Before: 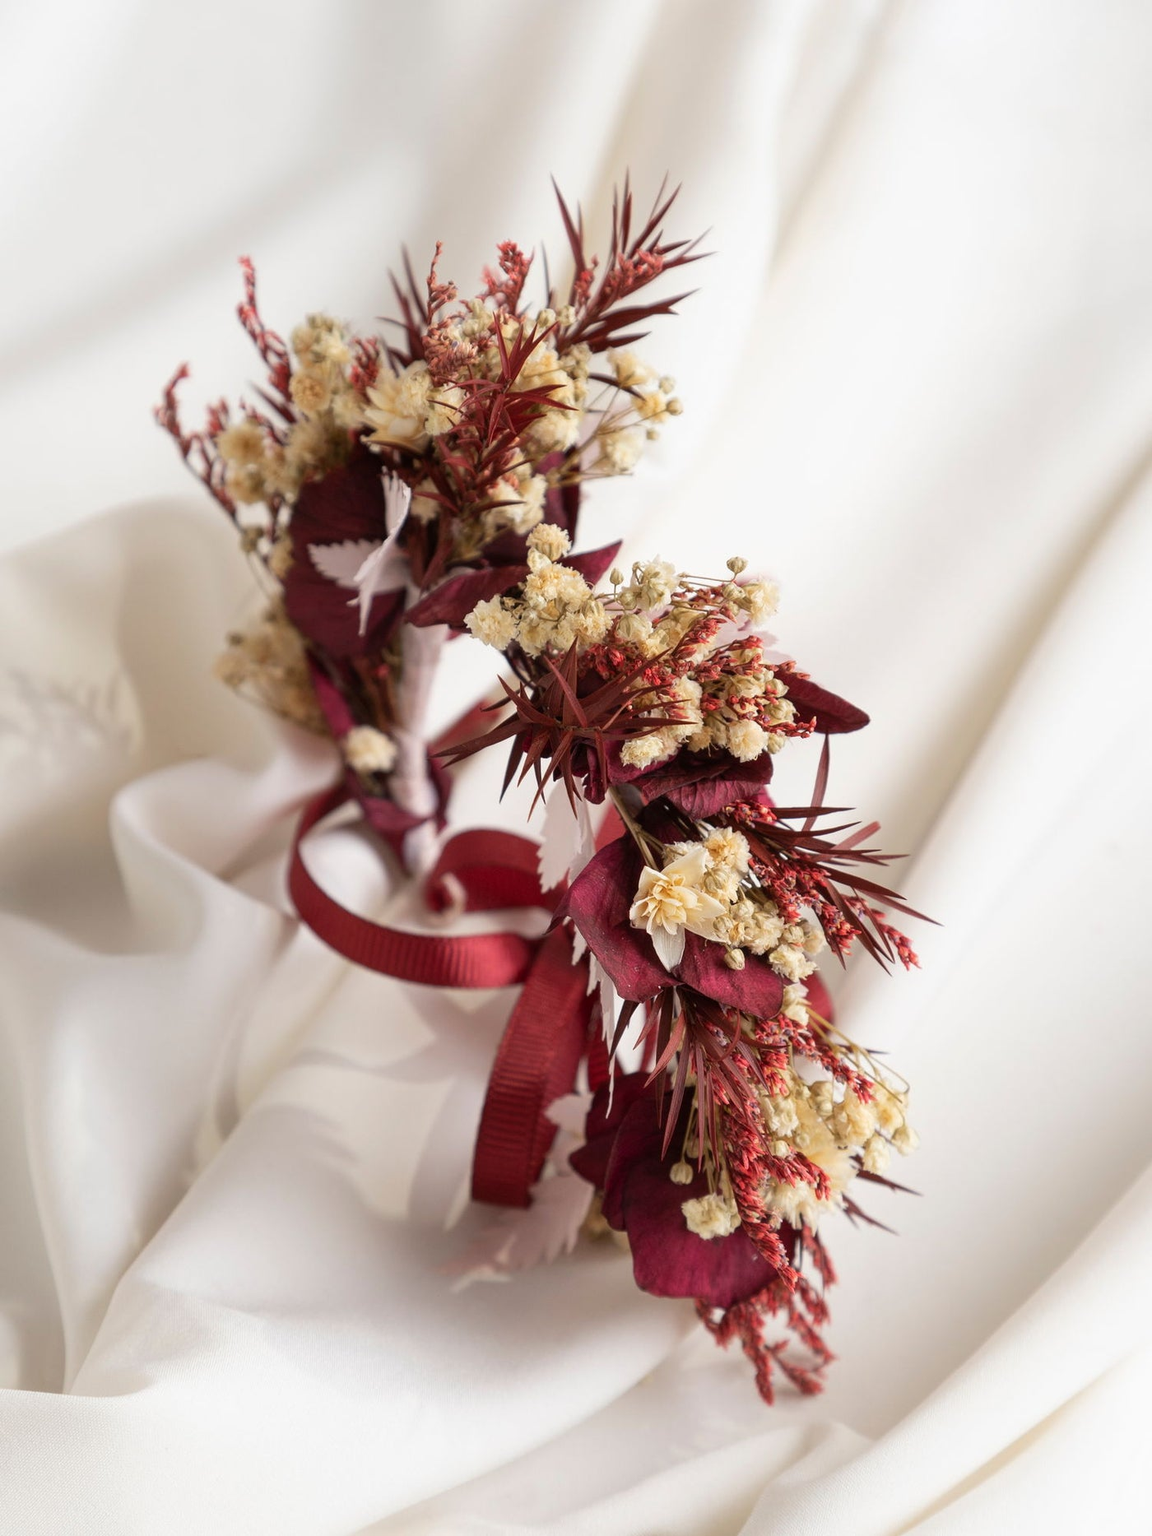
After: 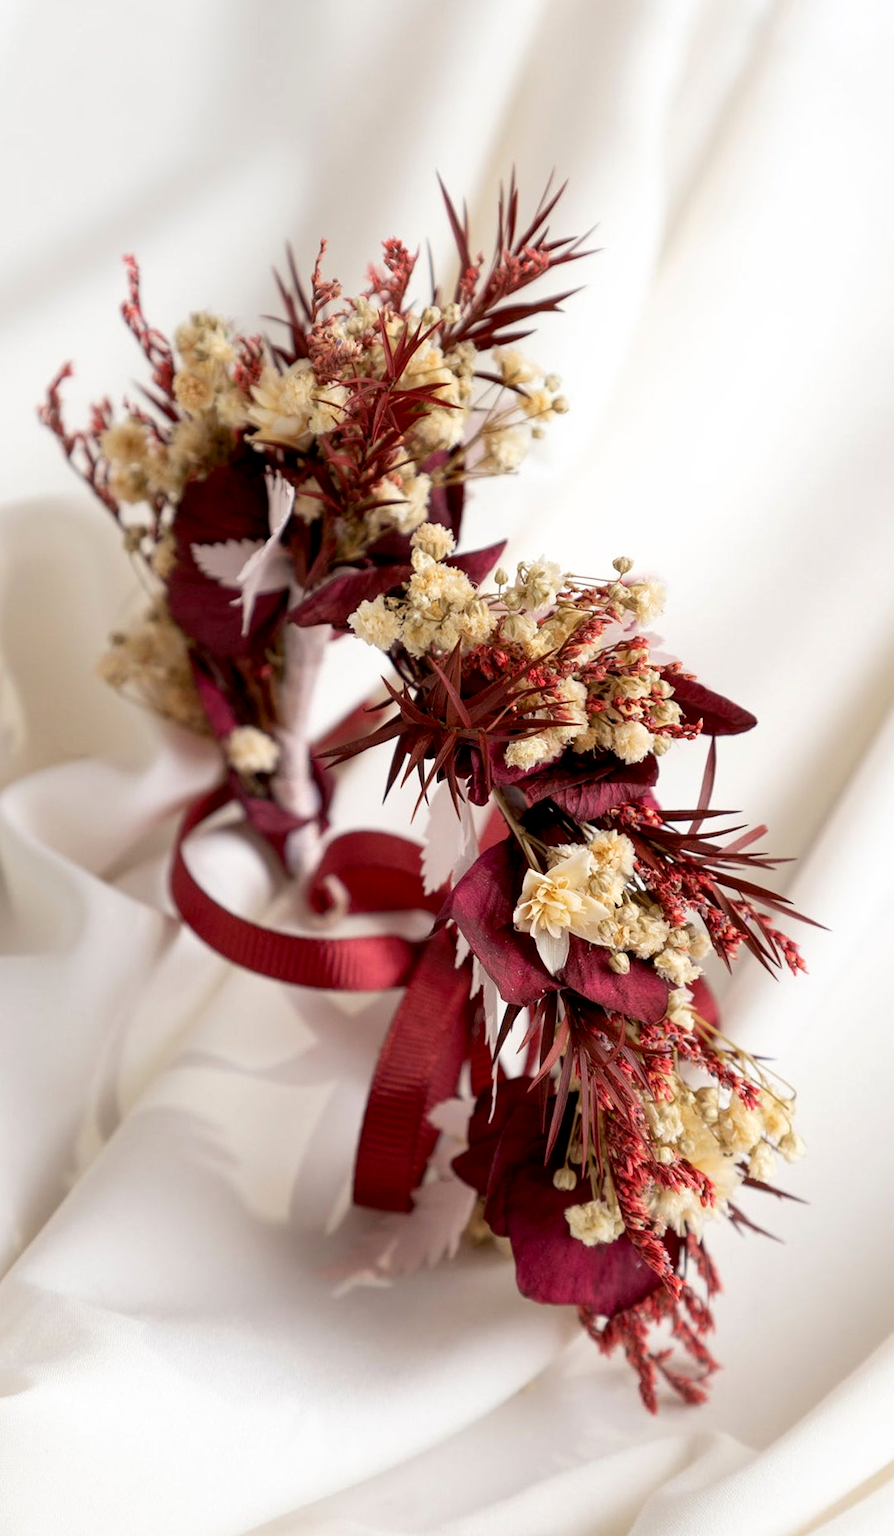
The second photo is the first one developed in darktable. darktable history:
crop: left 9.88%, right 12.664%
exposure: black level correction 0.007, exposure 0.093 EV, compensate highlight preservation false
tone equalizer: on, module defaults
rotate and perspective: rotation 0.192°, lens shift (horizontal) -0.015, crop left 0.005, crop right 0.996, crop top 0.006, crop bottom 0.99
